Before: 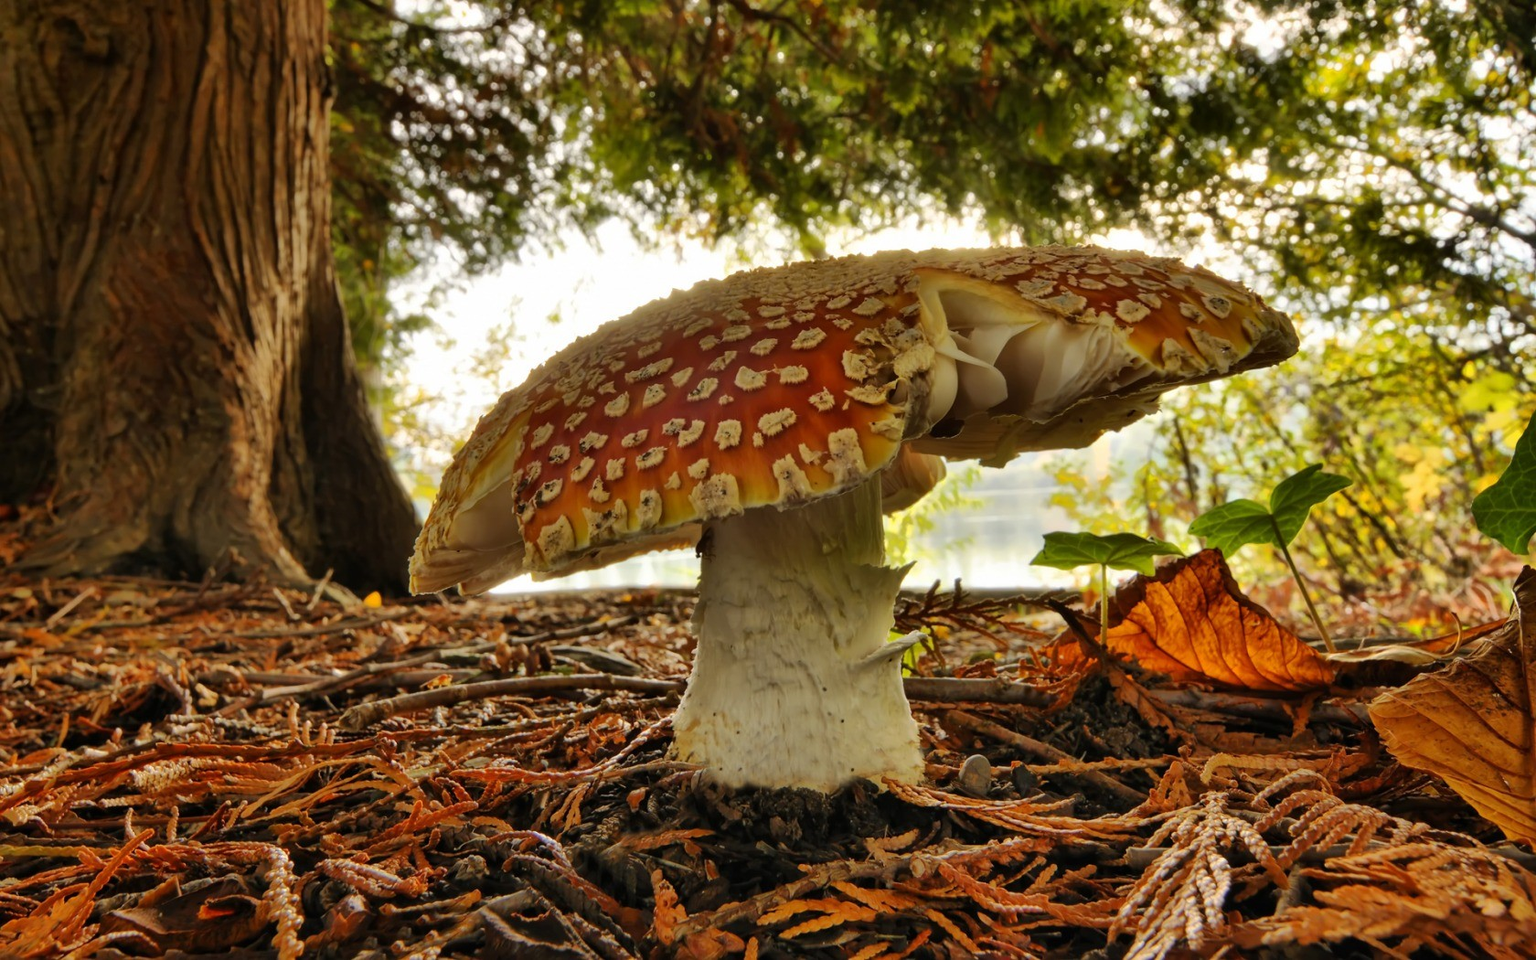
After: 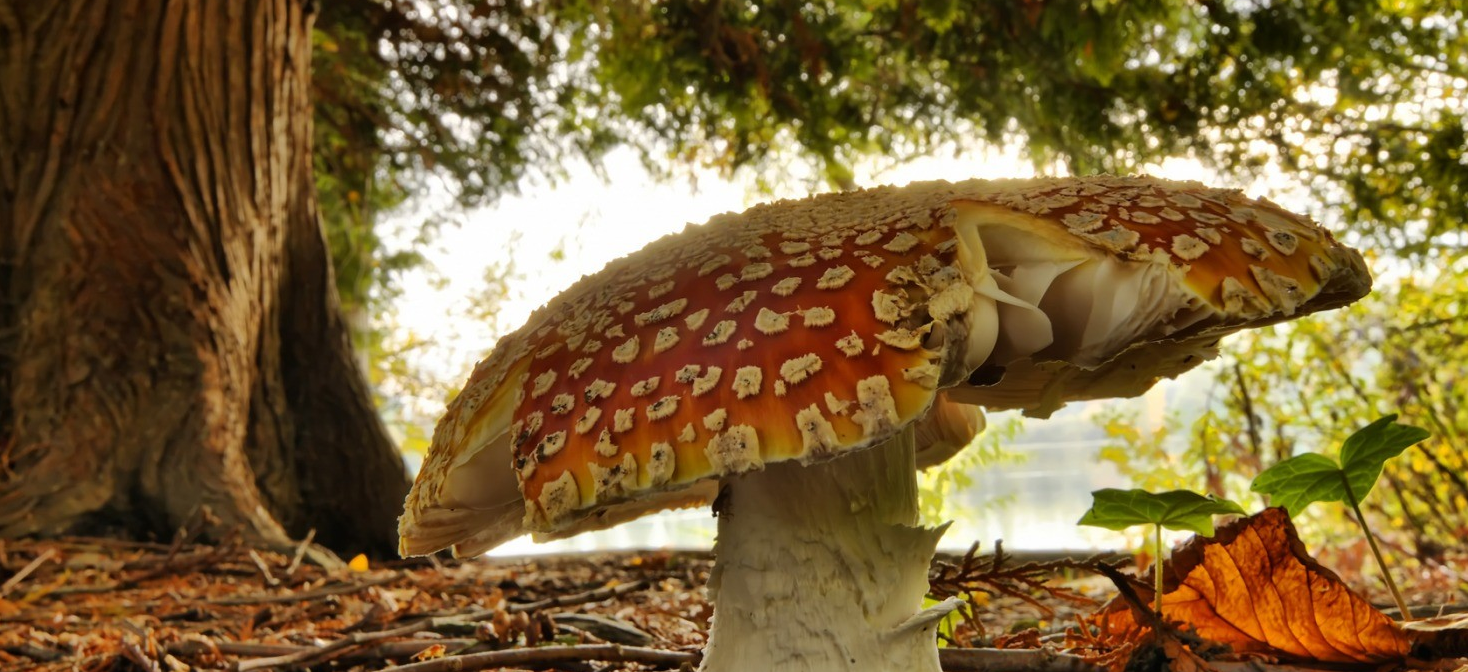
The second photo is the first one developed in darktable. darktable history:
crop: left 2.95%, top 8.92%, right 9.616%, bottom 27.014%
